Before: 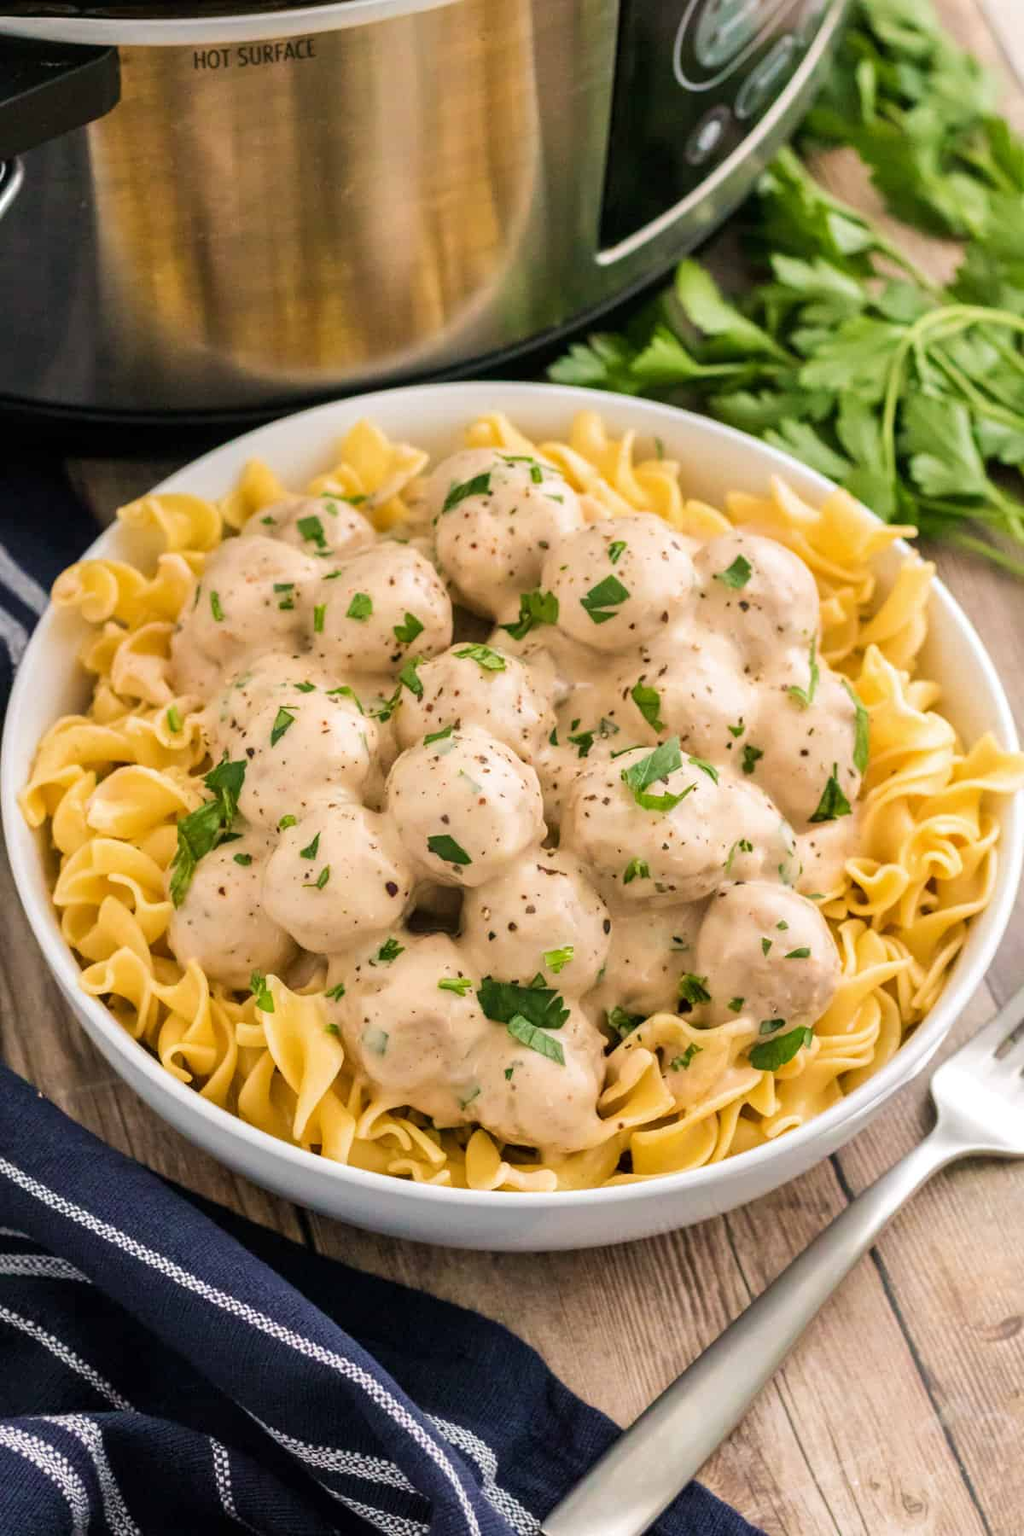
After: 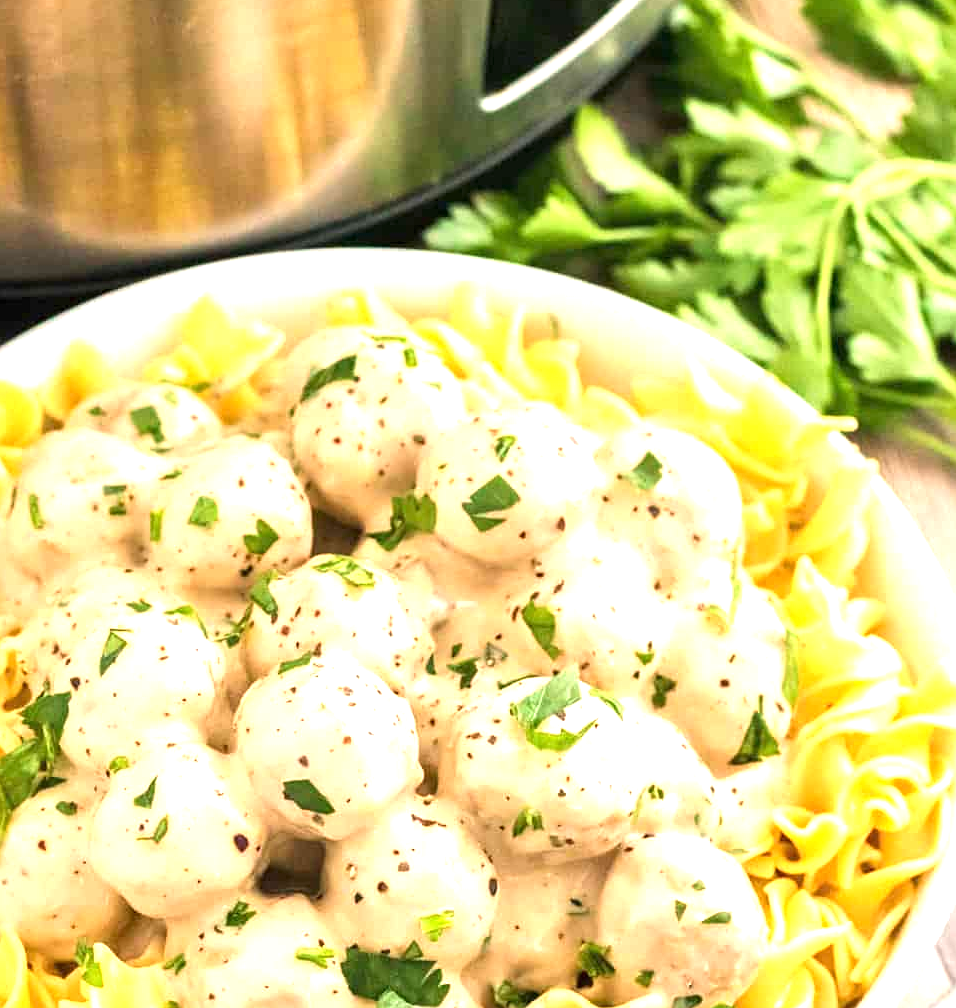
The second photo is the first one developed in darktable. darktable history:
crop: left 18.249%, top 11.076%, right 2.007%, bottom 32.904%
sharpen: amount 0.214
exposure: black level correction 0, exposure 1.2 EV, compensate exposure bias true, compensate highlight preservation false
